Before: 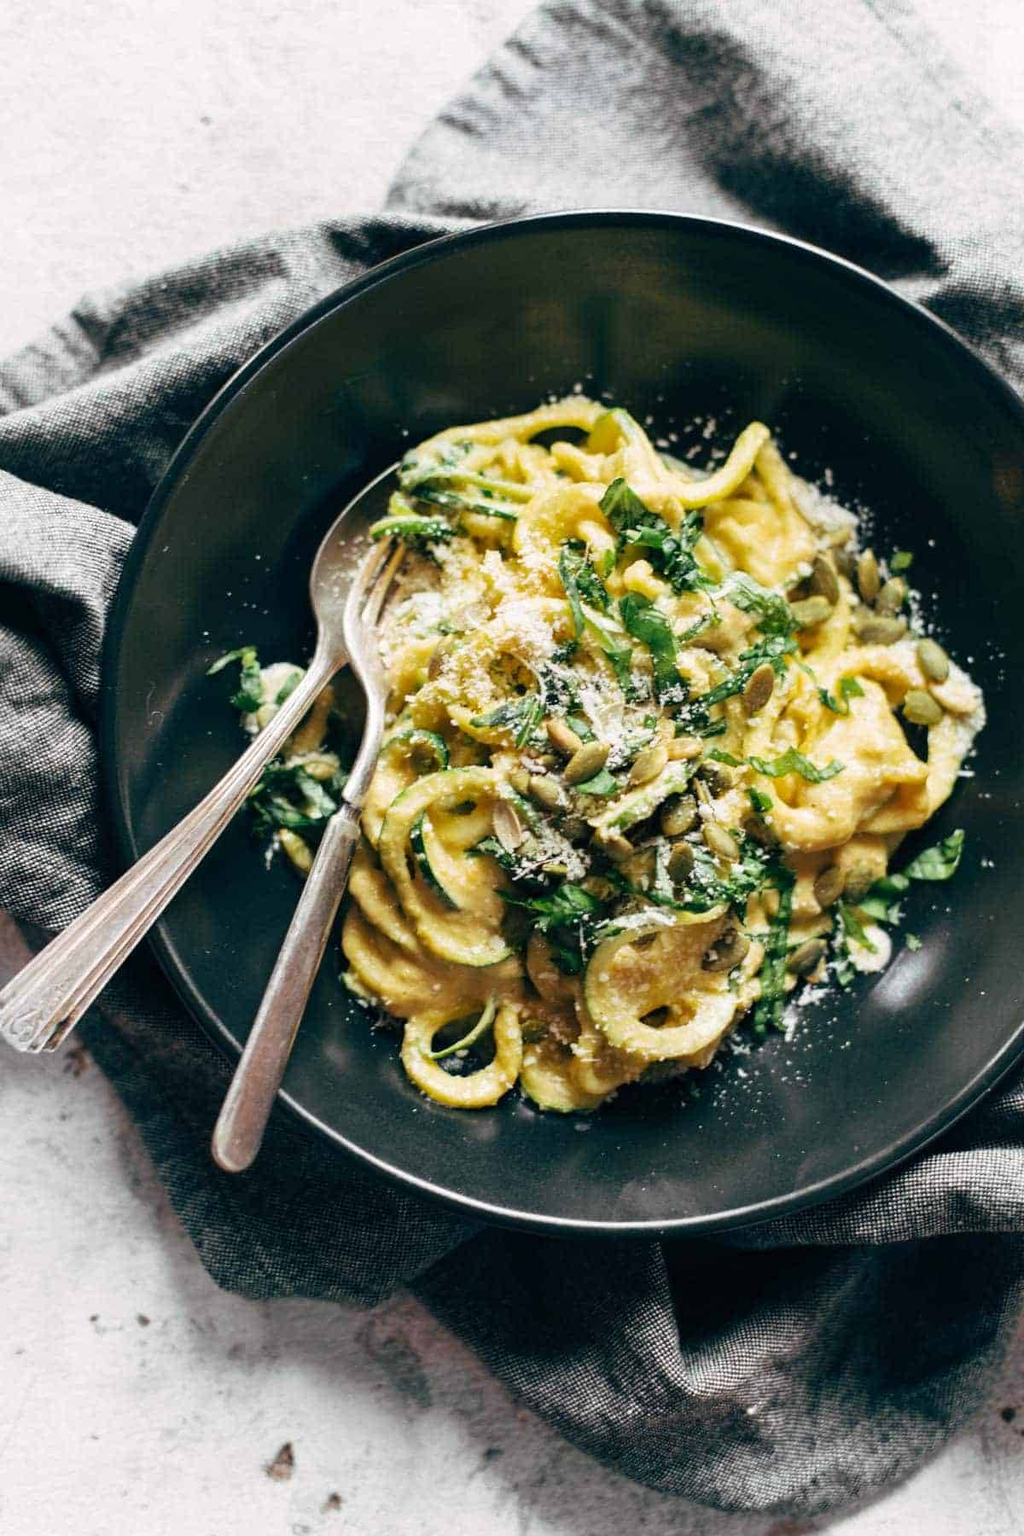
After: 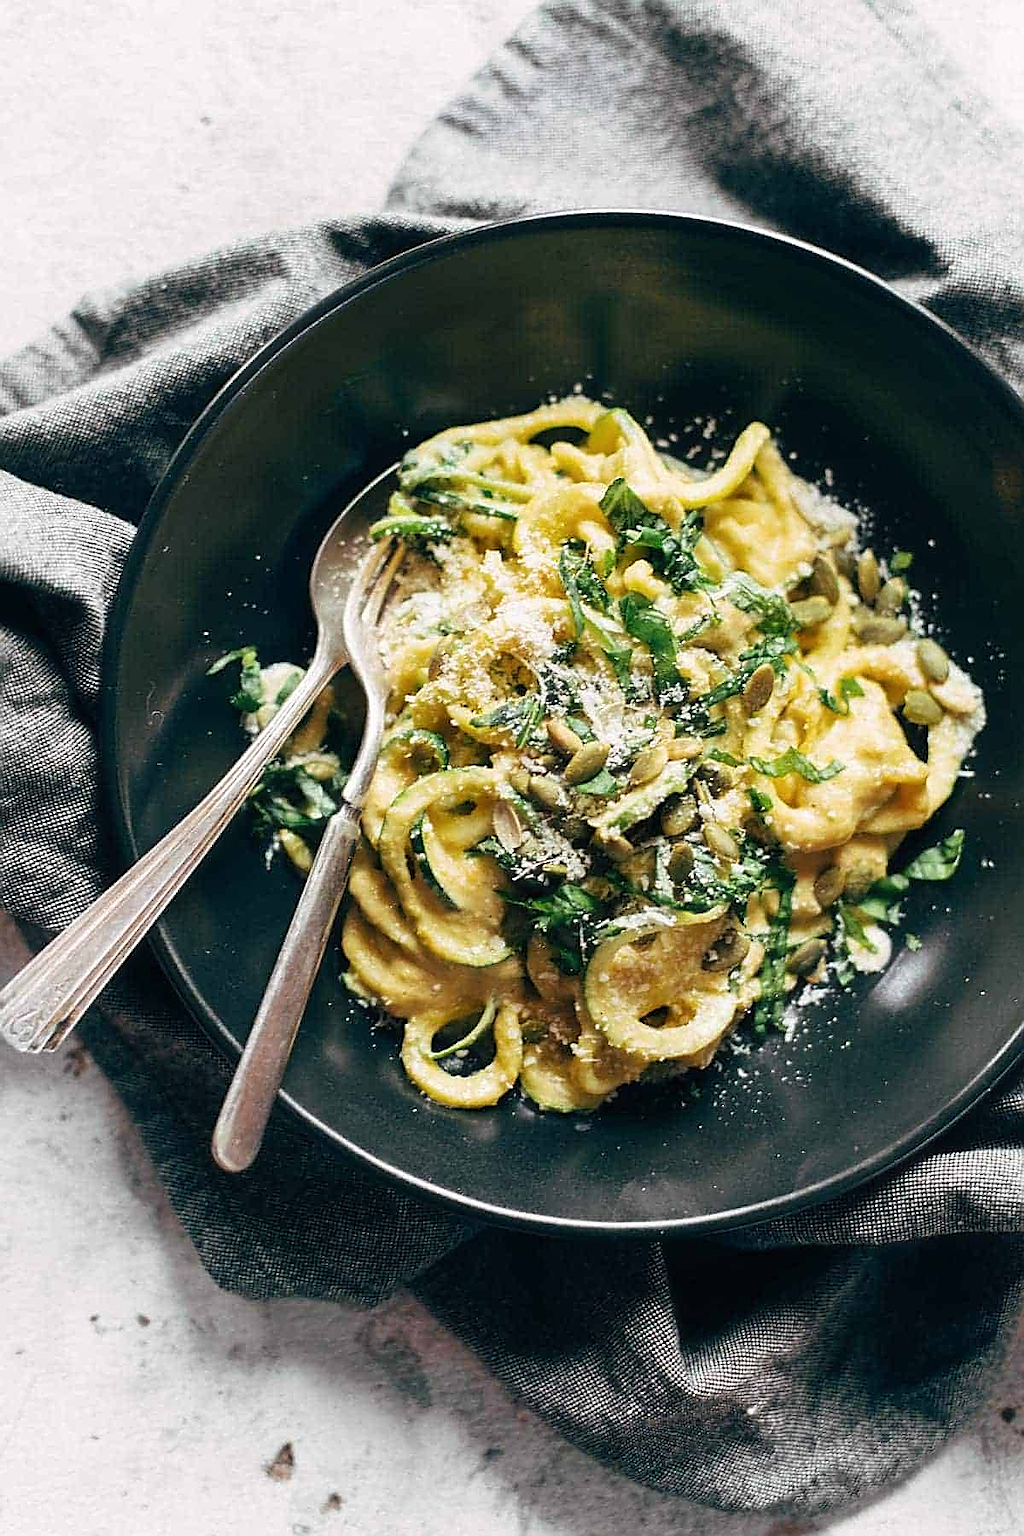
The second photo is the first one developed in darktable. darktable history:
haze removal: strength -0.038, compatibility mode true, adaptive false
sharpen: radius 1.383, amount 1.248, threshold 0.624
